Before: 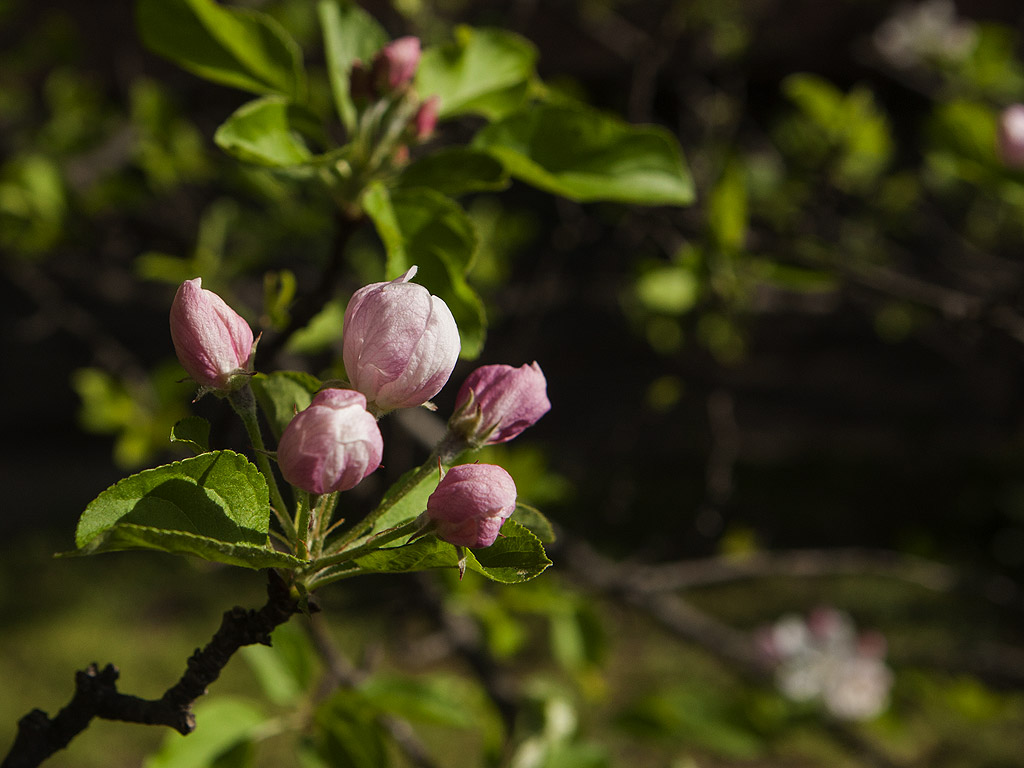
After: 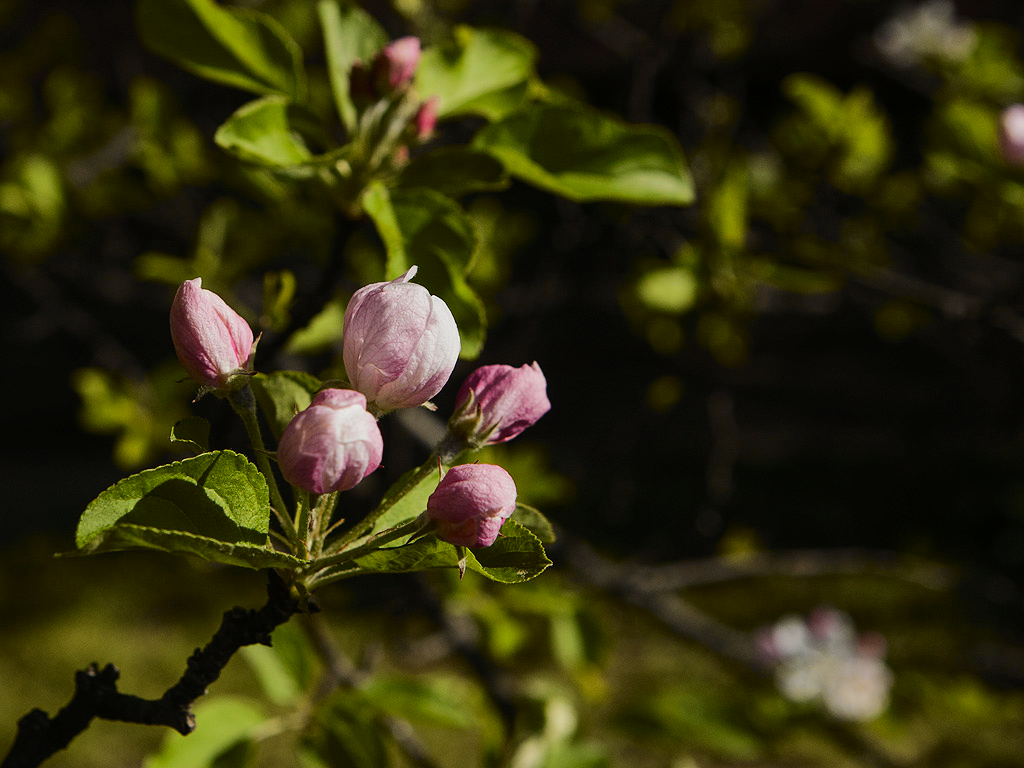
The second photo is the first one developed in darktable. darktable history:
shadows and highlights: shadows -20, white point adjustment -2, highlights -35
tone curve: curves: ch0 [(0, 0) (0.037, 0.025) (0.131, 0.093) (0.275, 0.256) (0.476, 0.517) (0.607, 0.667) (0.691, 0.745) (0.789, 0.836) (0.911, 0.925) (0.997, 0.995)]; ch1 [(0, 0) (0.301, 0.3) (0.444, 0.45) (0.493, 0.495) (0.507, 0.503) (0.534, 0.533) (0.582, 0.58) (0.658, 0.693) (0.746, 0.77) (1, 1)]; ch2 [(0, 0) (0.246, 0.233) (0.36, 0.352) (0.415, 0.418) (0.476, 0.492) (0.502, 0.504) (0.525, 0.518) (0.539, 0.544) (0.586, 0.602) (0.634, 0.651) (0.706, 0.727) (0.853, 0.852) (1, 0.951)], color space Lab, independent channels, preserve colors none
